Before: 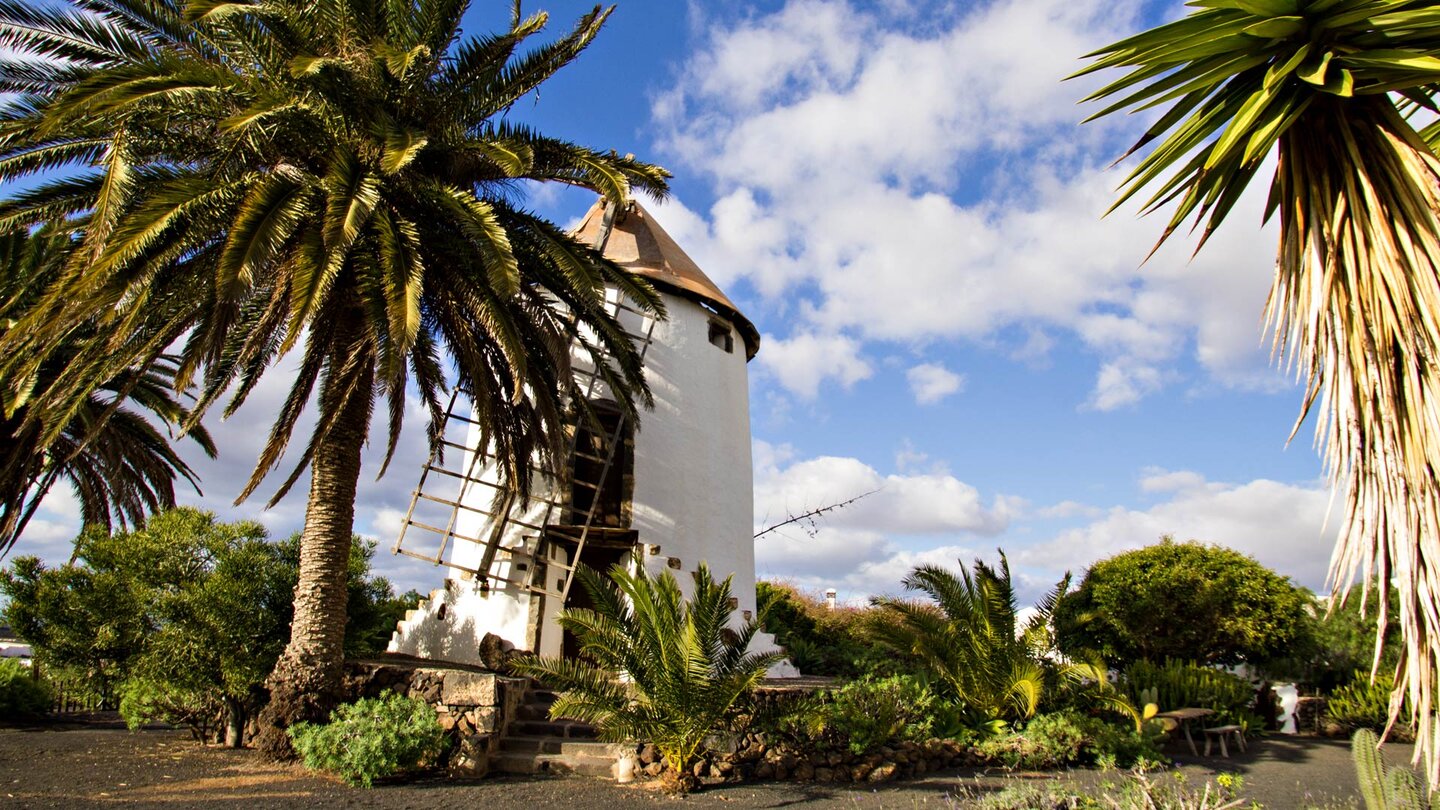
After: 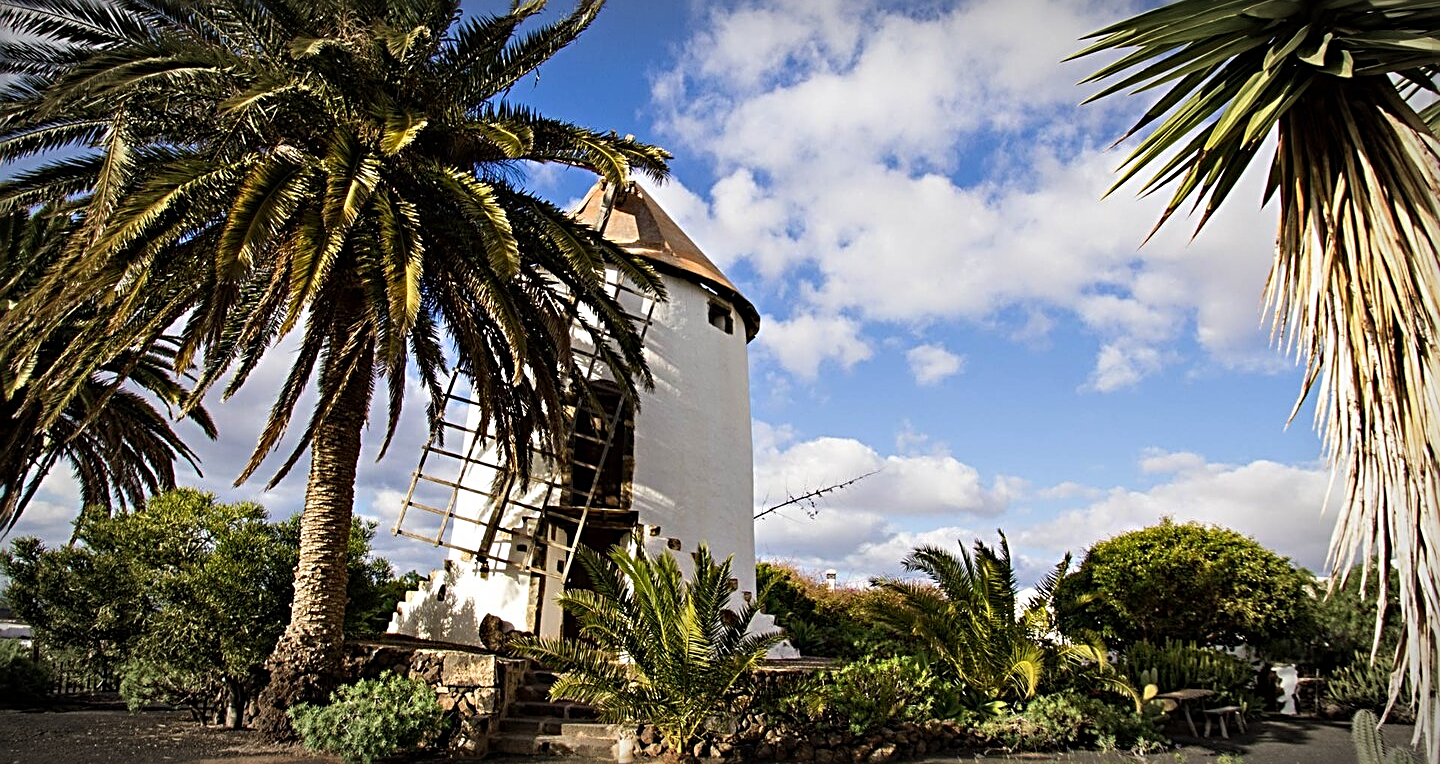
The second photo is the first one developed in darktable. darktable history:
crop and rotate: top 2.414%, bottom 3.151%
sharpen: radius 3.007, amount 0.772
vignetting: automatic ratio true
